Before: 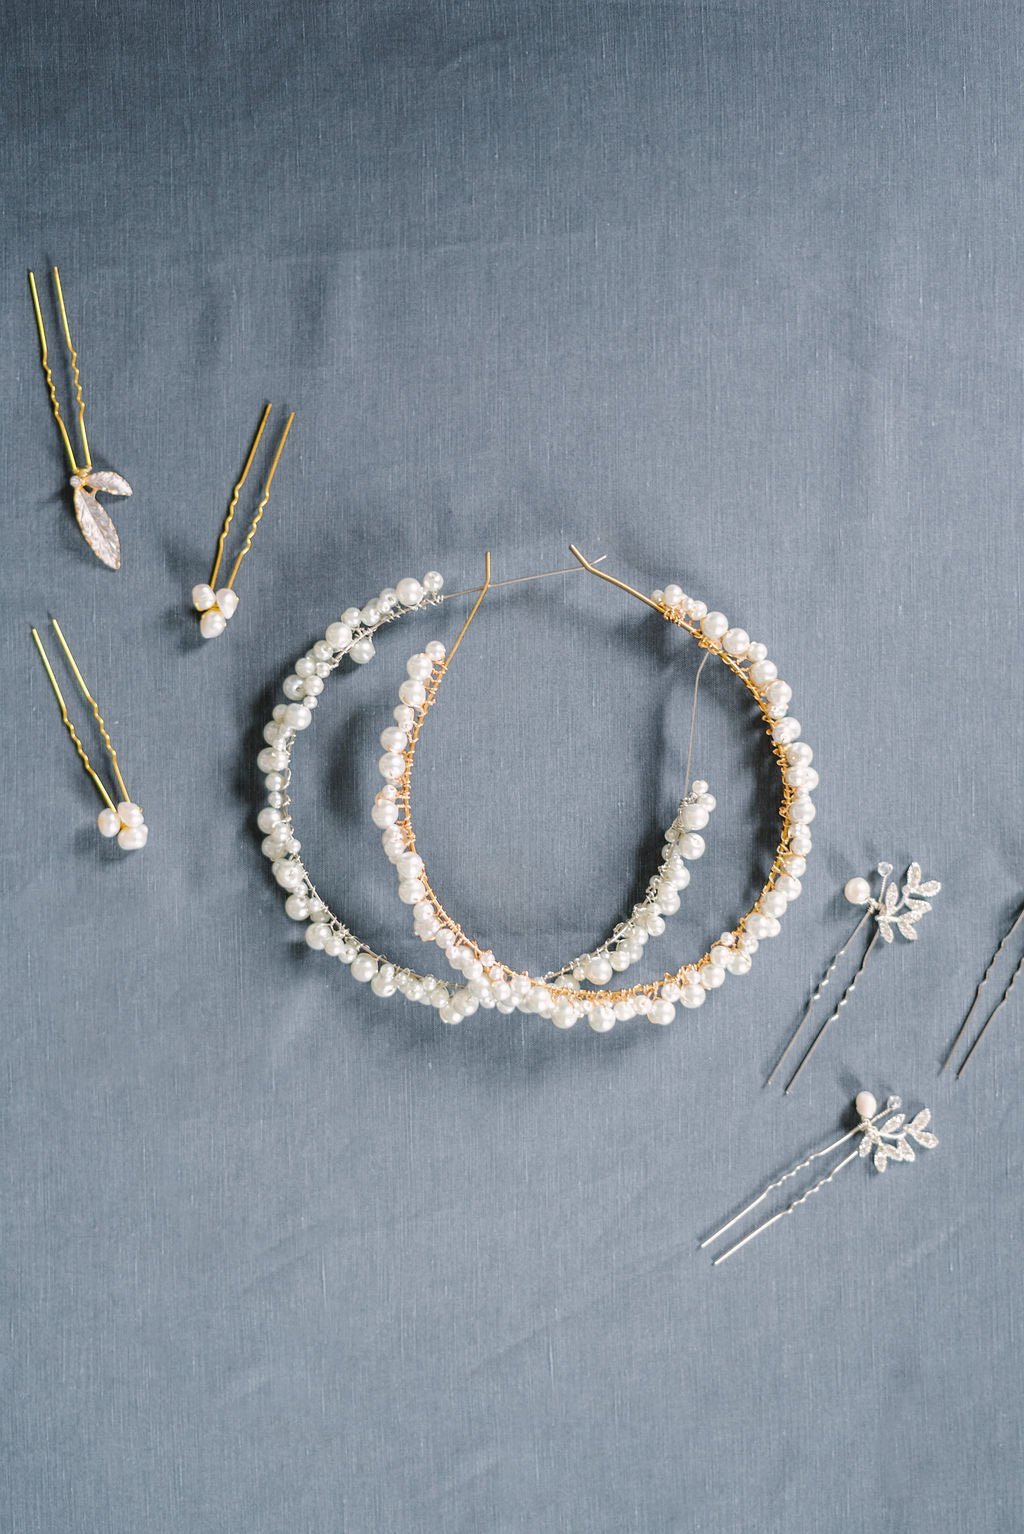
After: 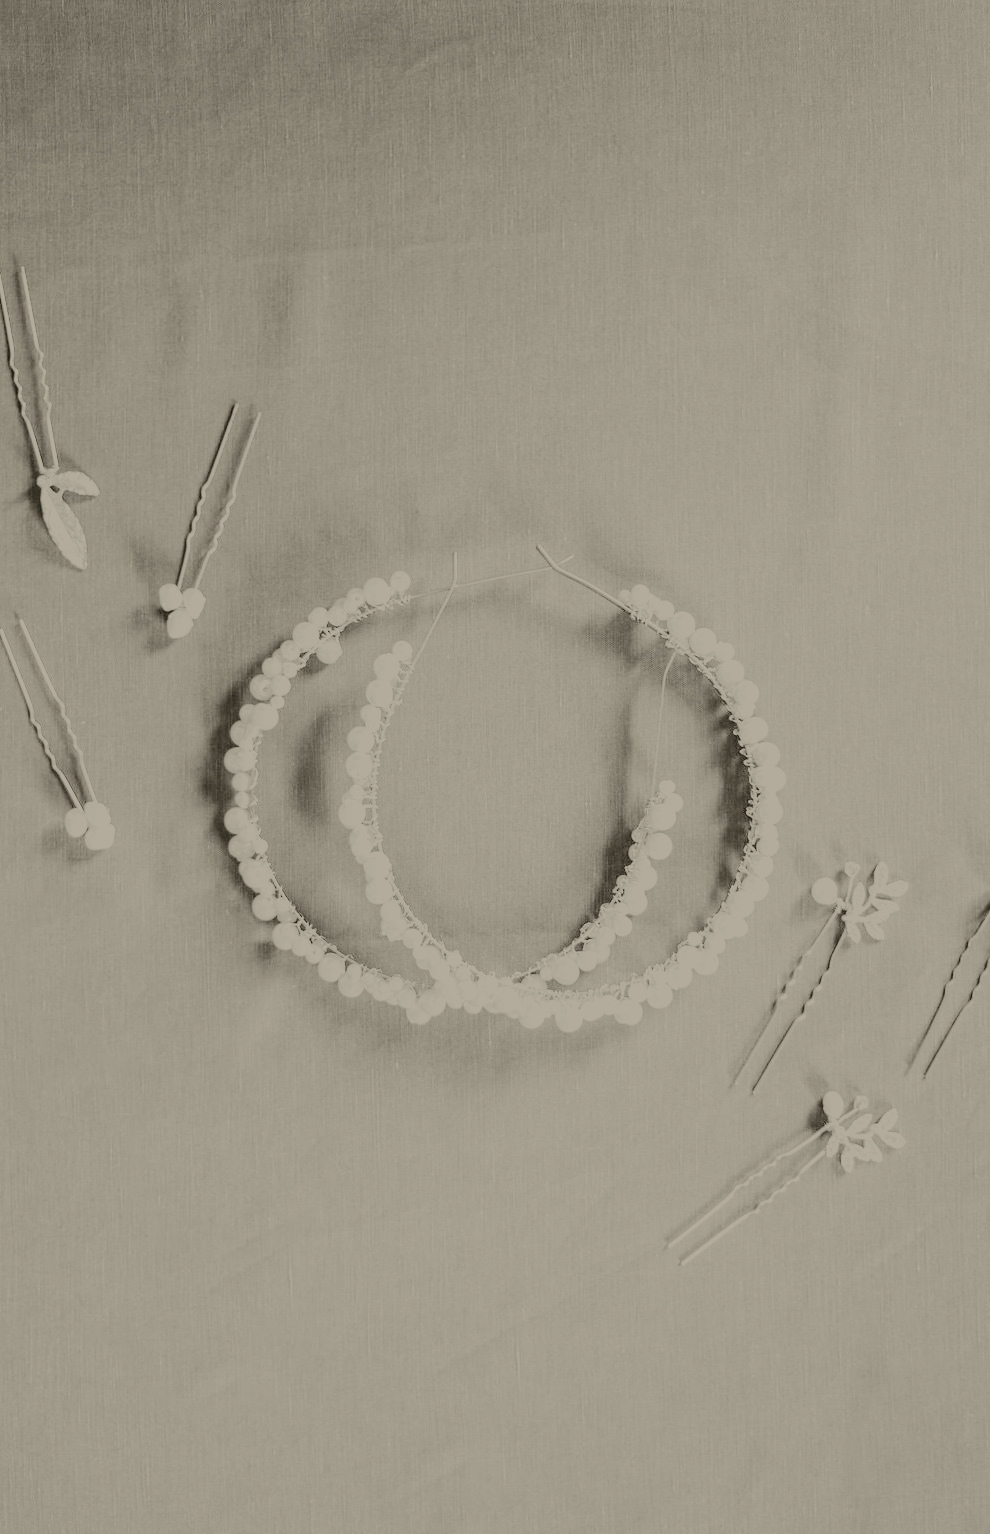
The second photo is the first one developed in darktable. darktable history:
color correction: highlights a* 19.59, highlights b* 27.49, shadows a* 3.46, shadows b* -17.28, saturation 0.73
colorize: hue 41.44°, saturation 22%, source mix 60%, lightness 10.61%
white balance: red 0.766, blue 1.537
exposure: exposure 2.04 EV, compensate highlight preservation false
crop and rotate: left 3.238%
color contrast: green-magenta contrast 1.69, blue-yellow contrast 1.49
filmic rgb: black relative exposure -5 EV, hardness 2.88, contrast 1.3, highlights saturation mix -30%
